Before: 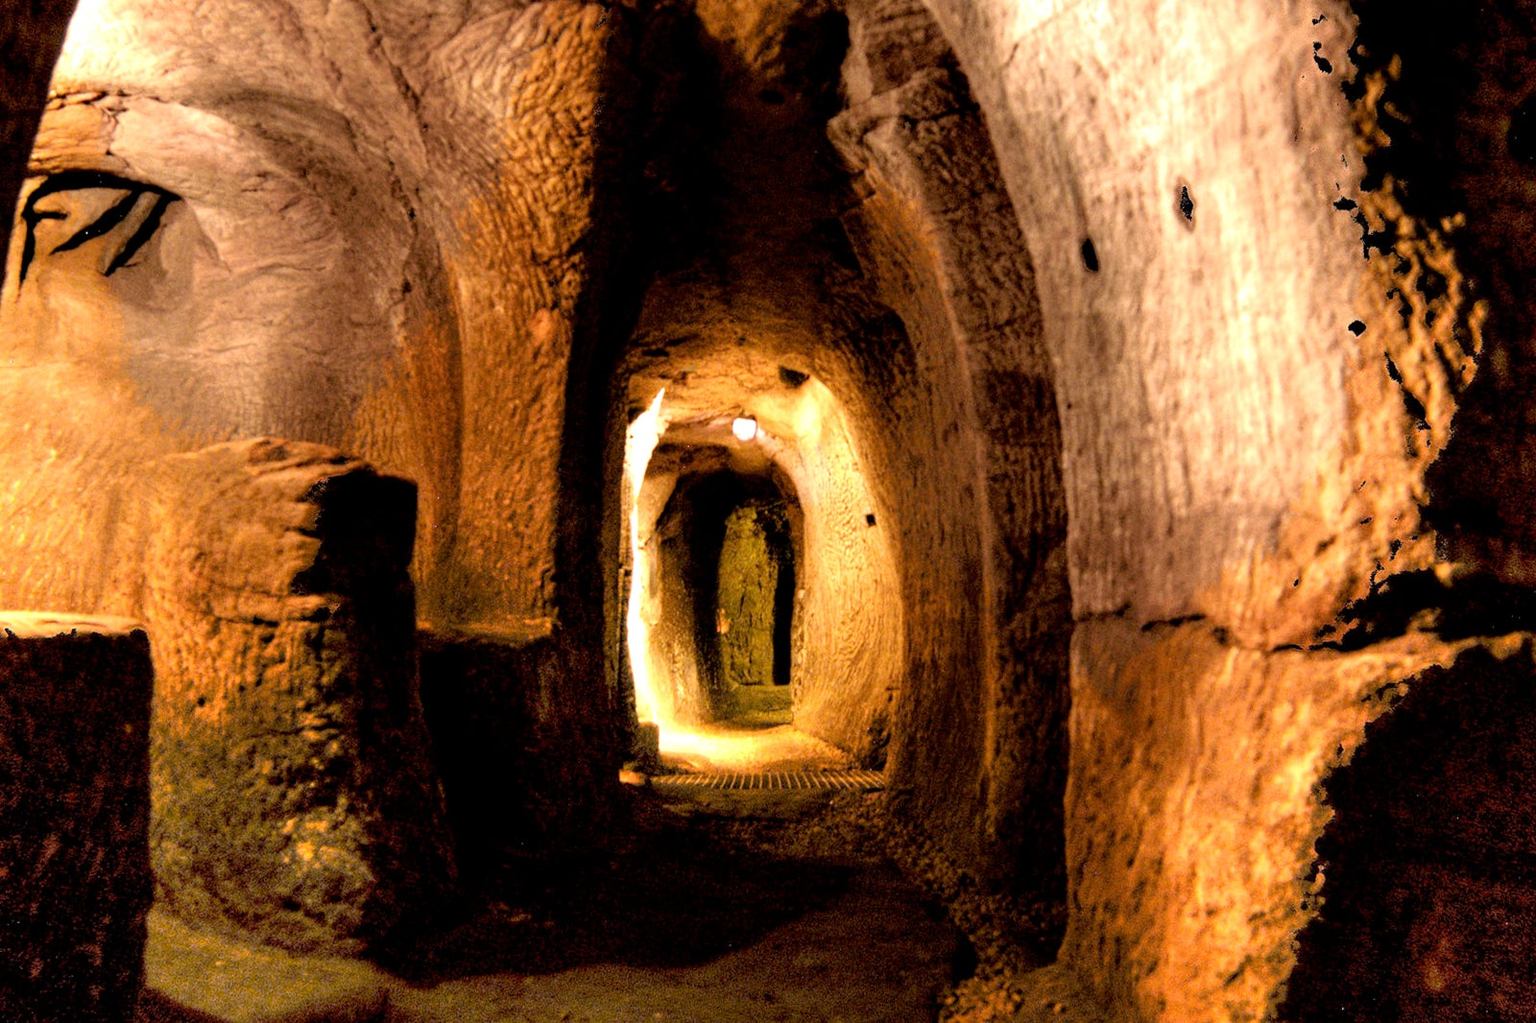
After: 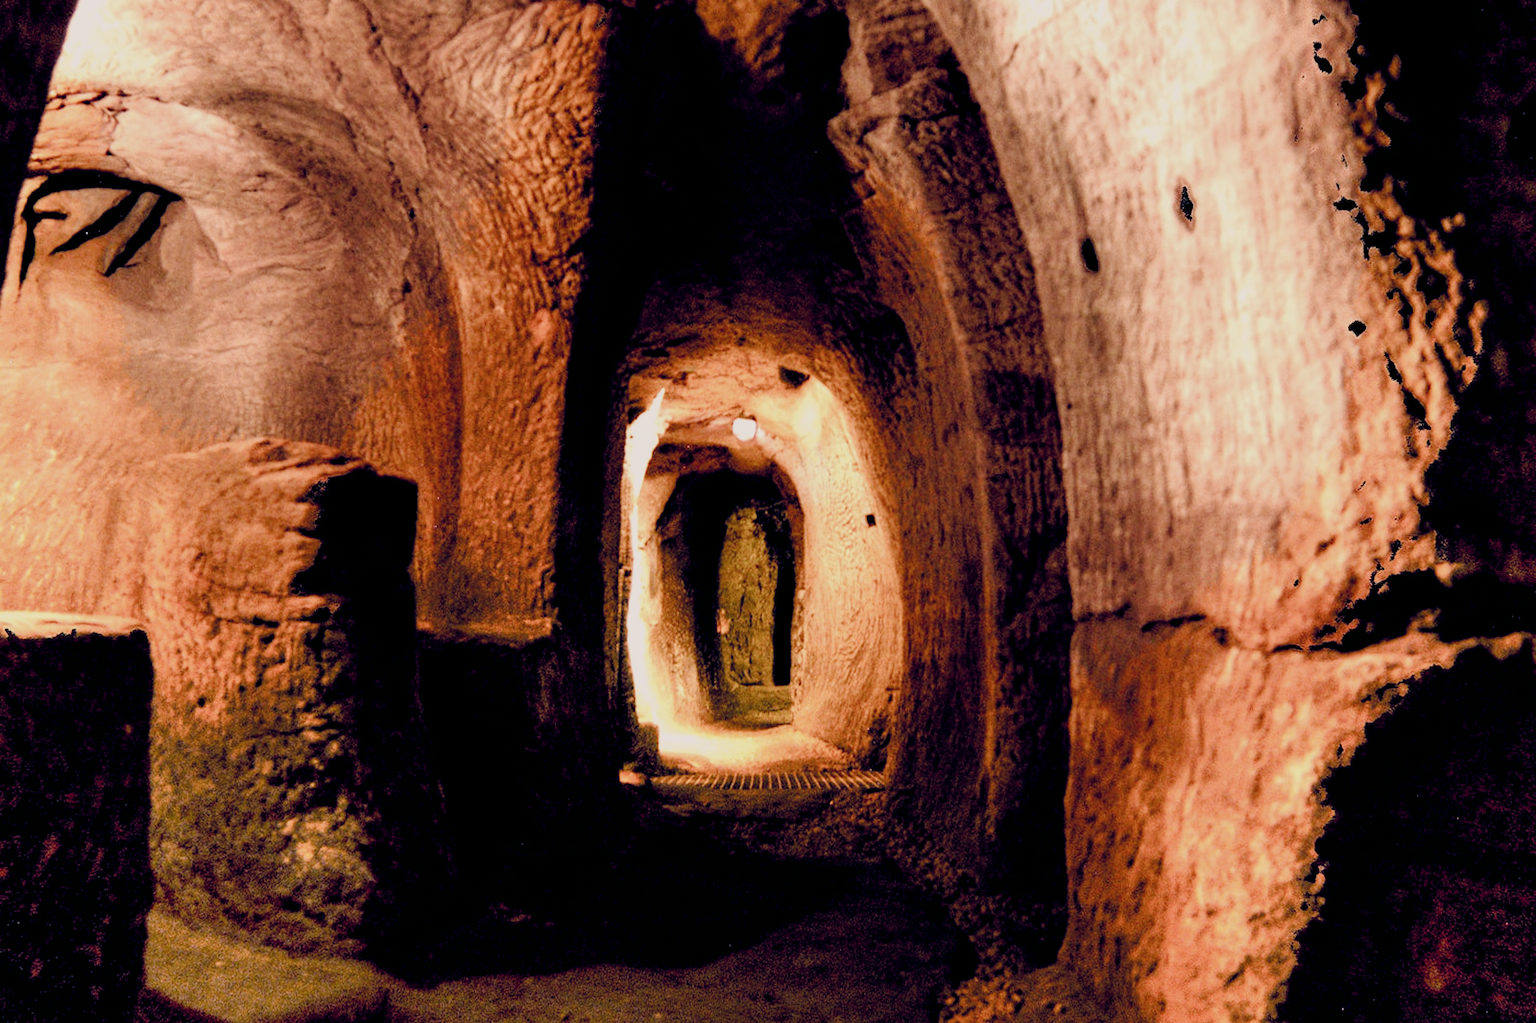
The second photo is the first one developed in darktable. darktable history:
filmic rgb: black relative exposure -16 EV, white relative exposure 4.97 EV, hardness 6.25
color balance rgb: highlights gain › chroma 2.94%, highlights gain › hue 60.57°, global offset › chroma 0.25%, global offset › hue 256.52°, perceptual saturation grading › global saturation 20%, perceptual saturation grading › highlights -50%, perceptual saturation grading › shadows 30%, contrast 15%
